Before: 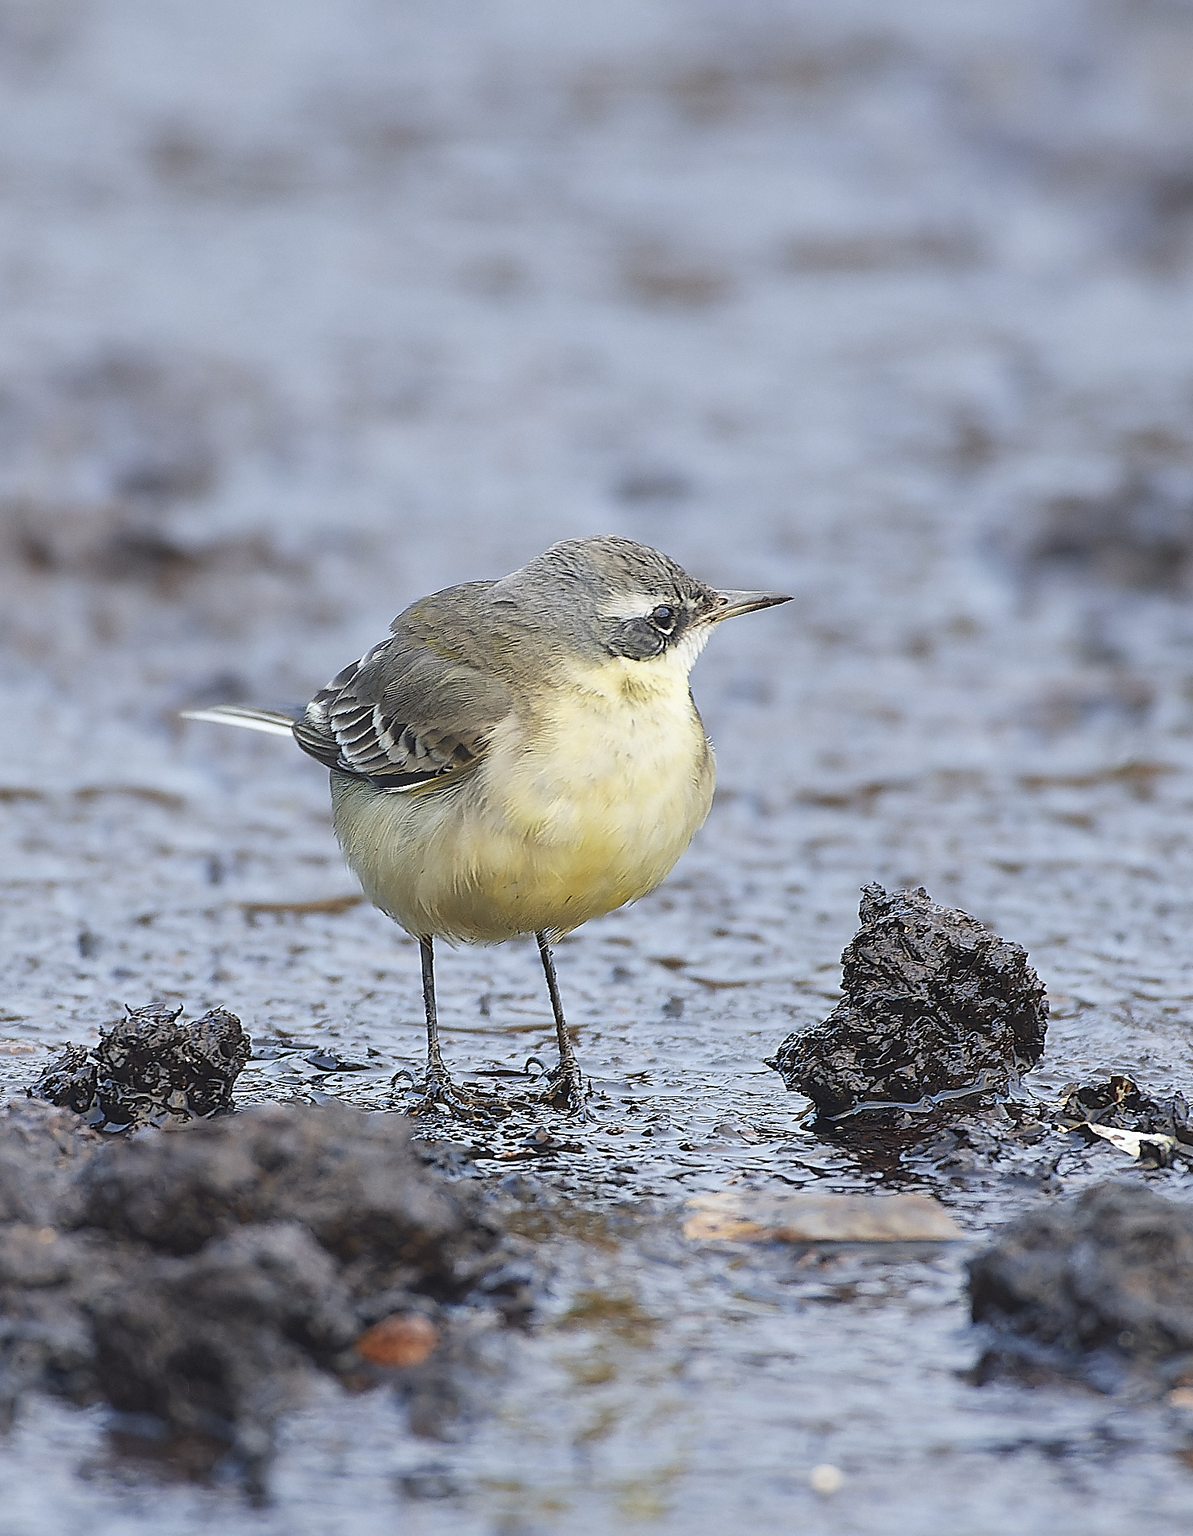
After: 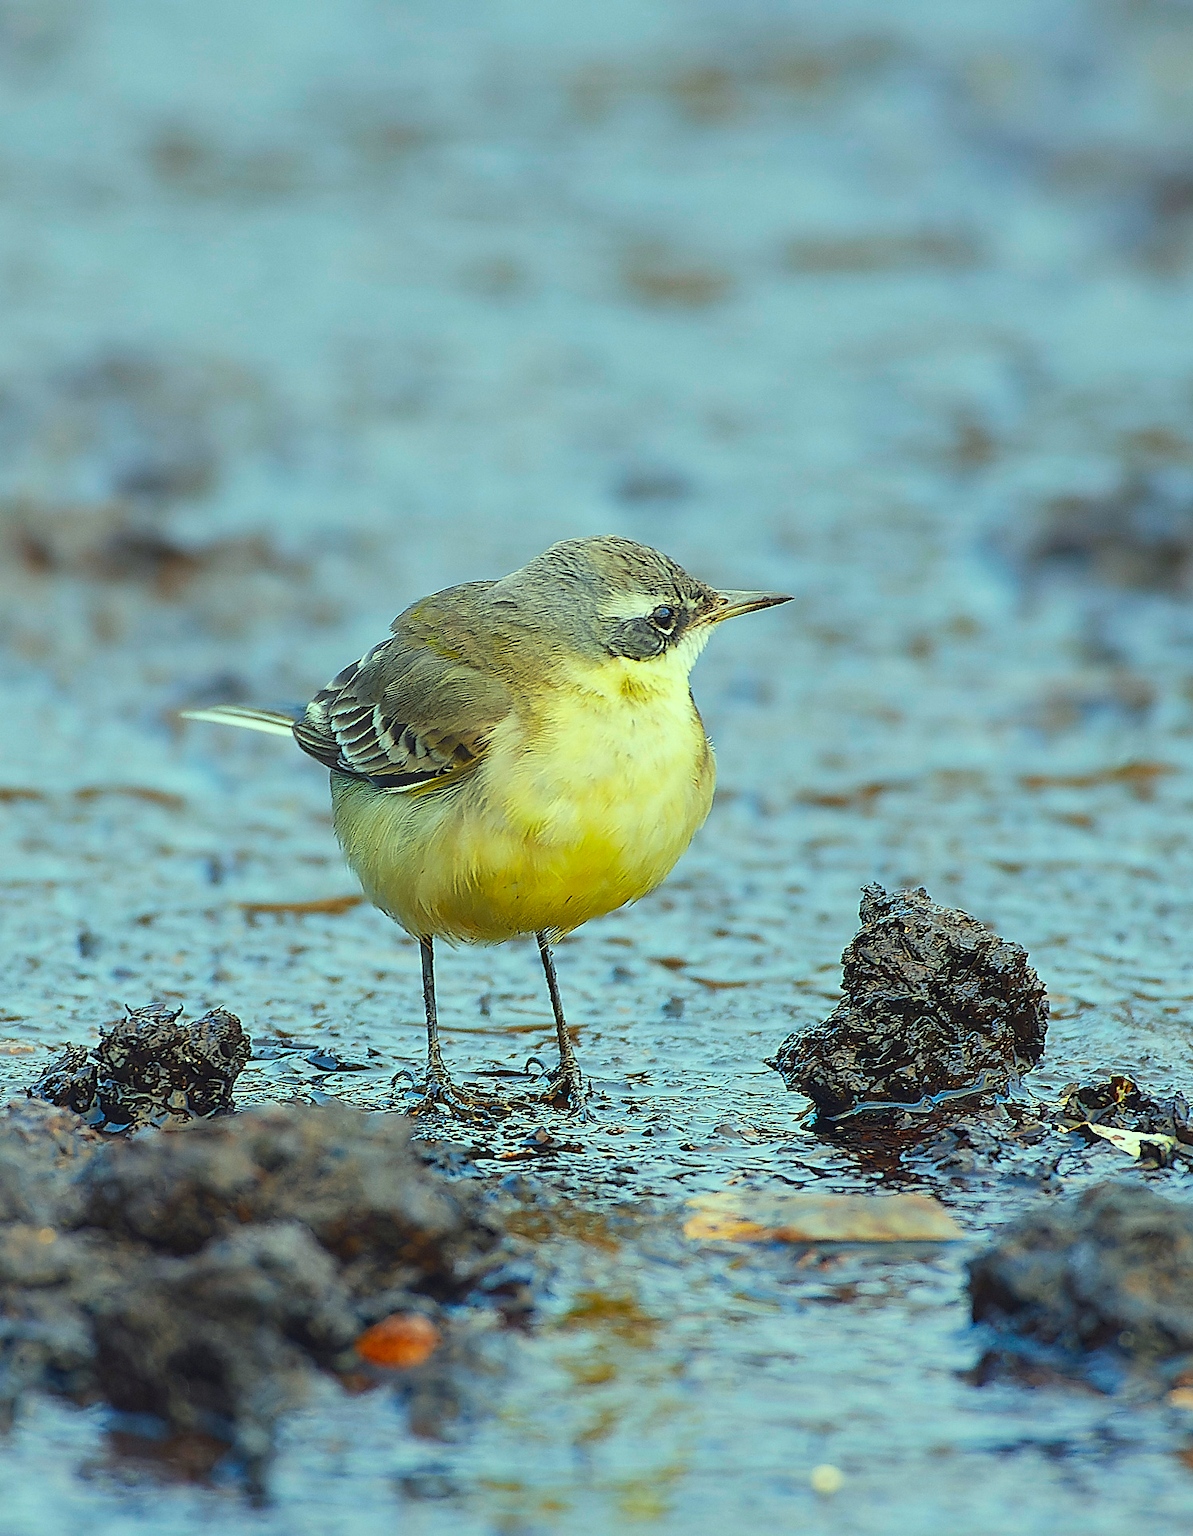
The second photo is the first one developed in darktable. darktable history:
color correction: highlights a* -10.97, highlights b* 9.94, saturation 1.71
